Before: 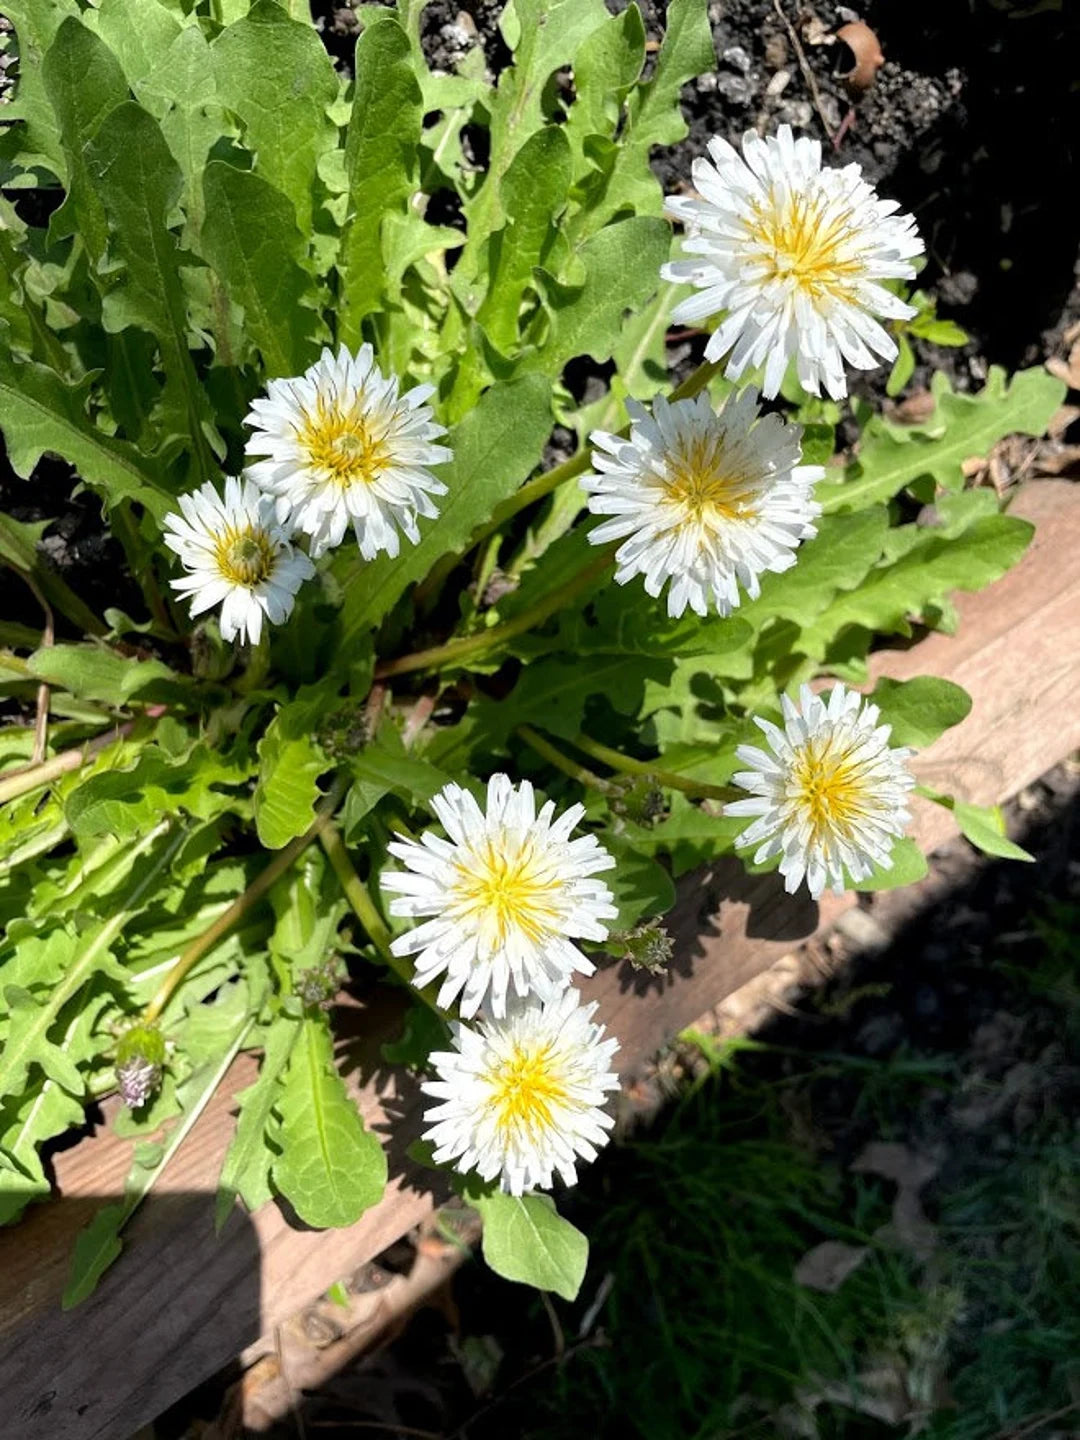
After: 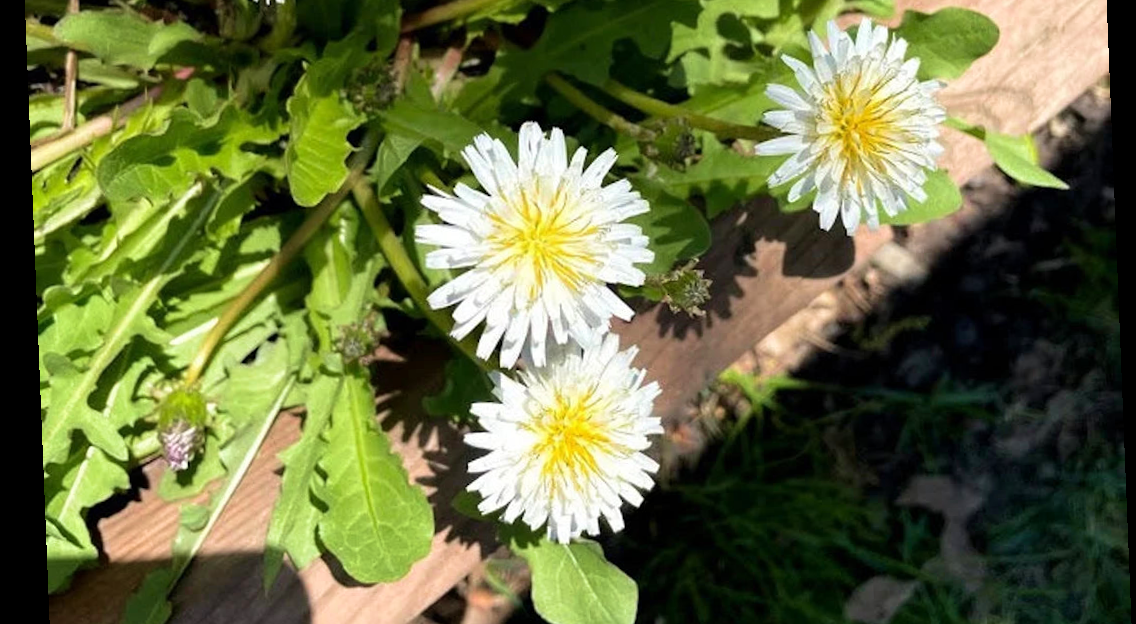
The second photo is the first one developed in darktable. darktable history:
crop: top 45.551%, bottom 12.262%
velvia: on, module defaults
rotate and perspective: rotation -2.29°, automatic cropping off
